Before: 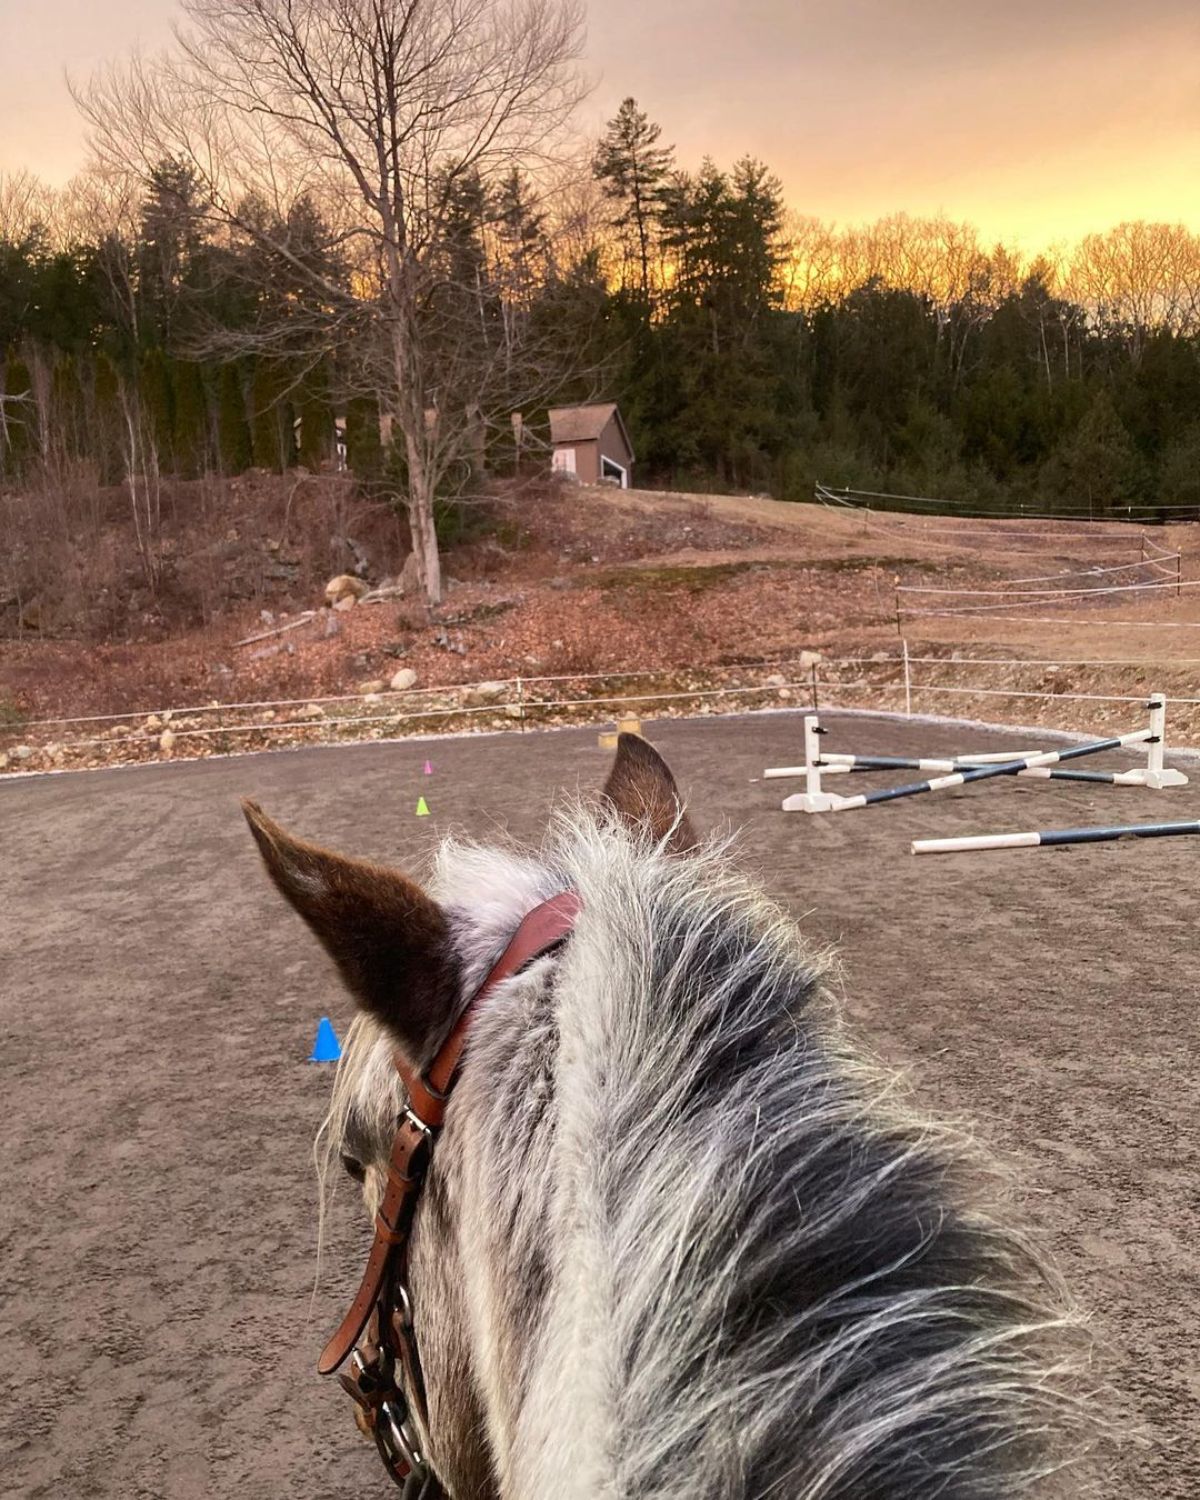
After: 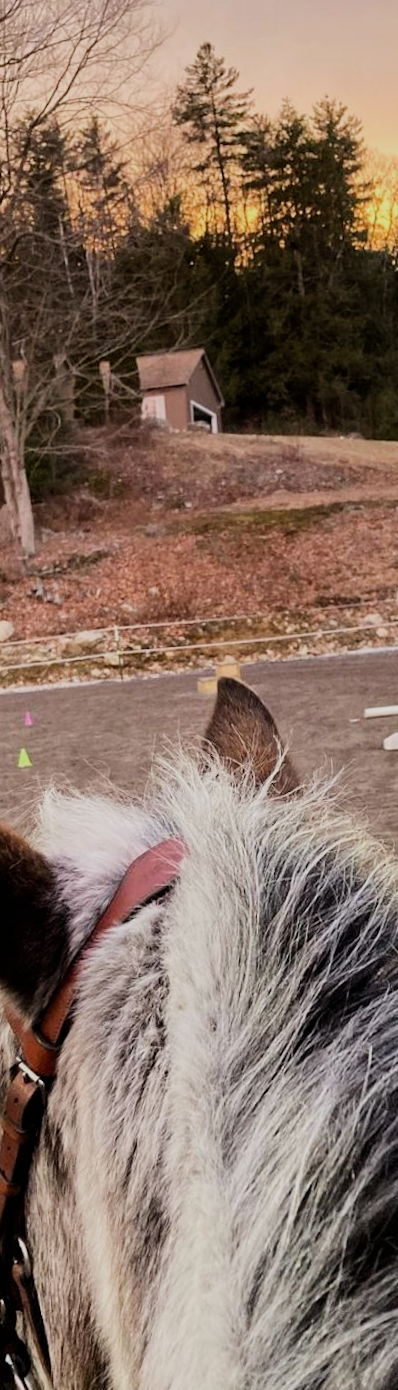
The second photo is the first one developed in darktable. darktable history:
tone equalizer: on, module defaults
filmic rgb: black relative exposure -7.65 EV, white relative exposure 4.56 EV, hardness 3.61, contrast 1.106
crop: left 33.36%, right 33.36%
rotate and perspective: rotation -2°, crop left 0.022, crop right 0.978, crop top 0.049, crop bottom 0.951
